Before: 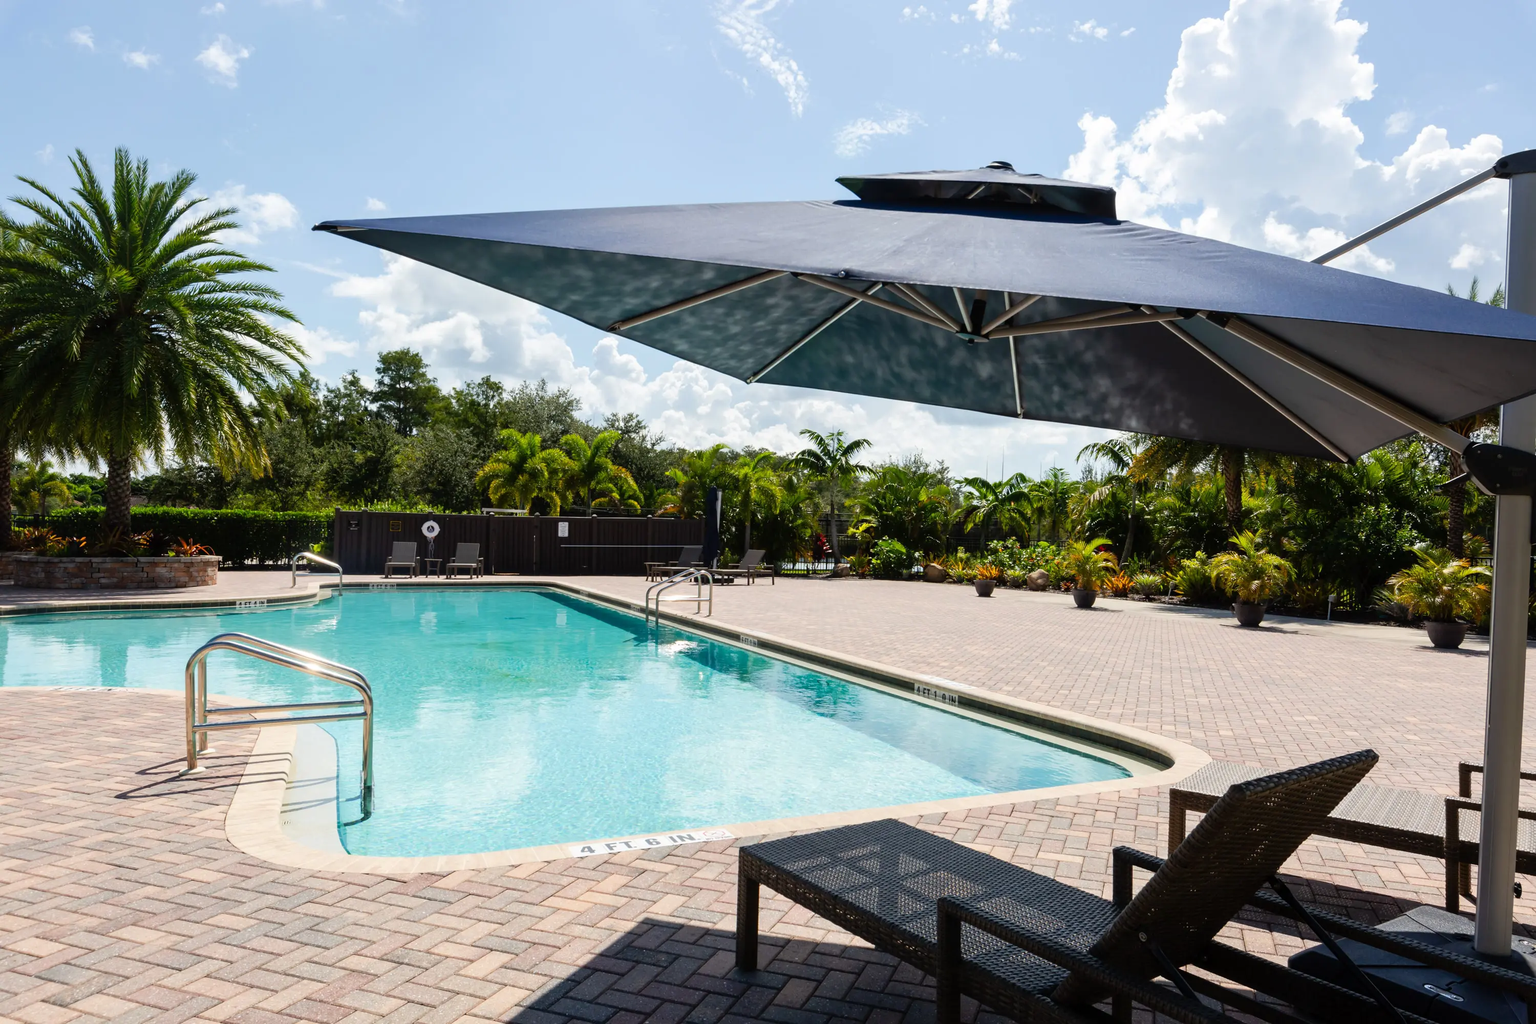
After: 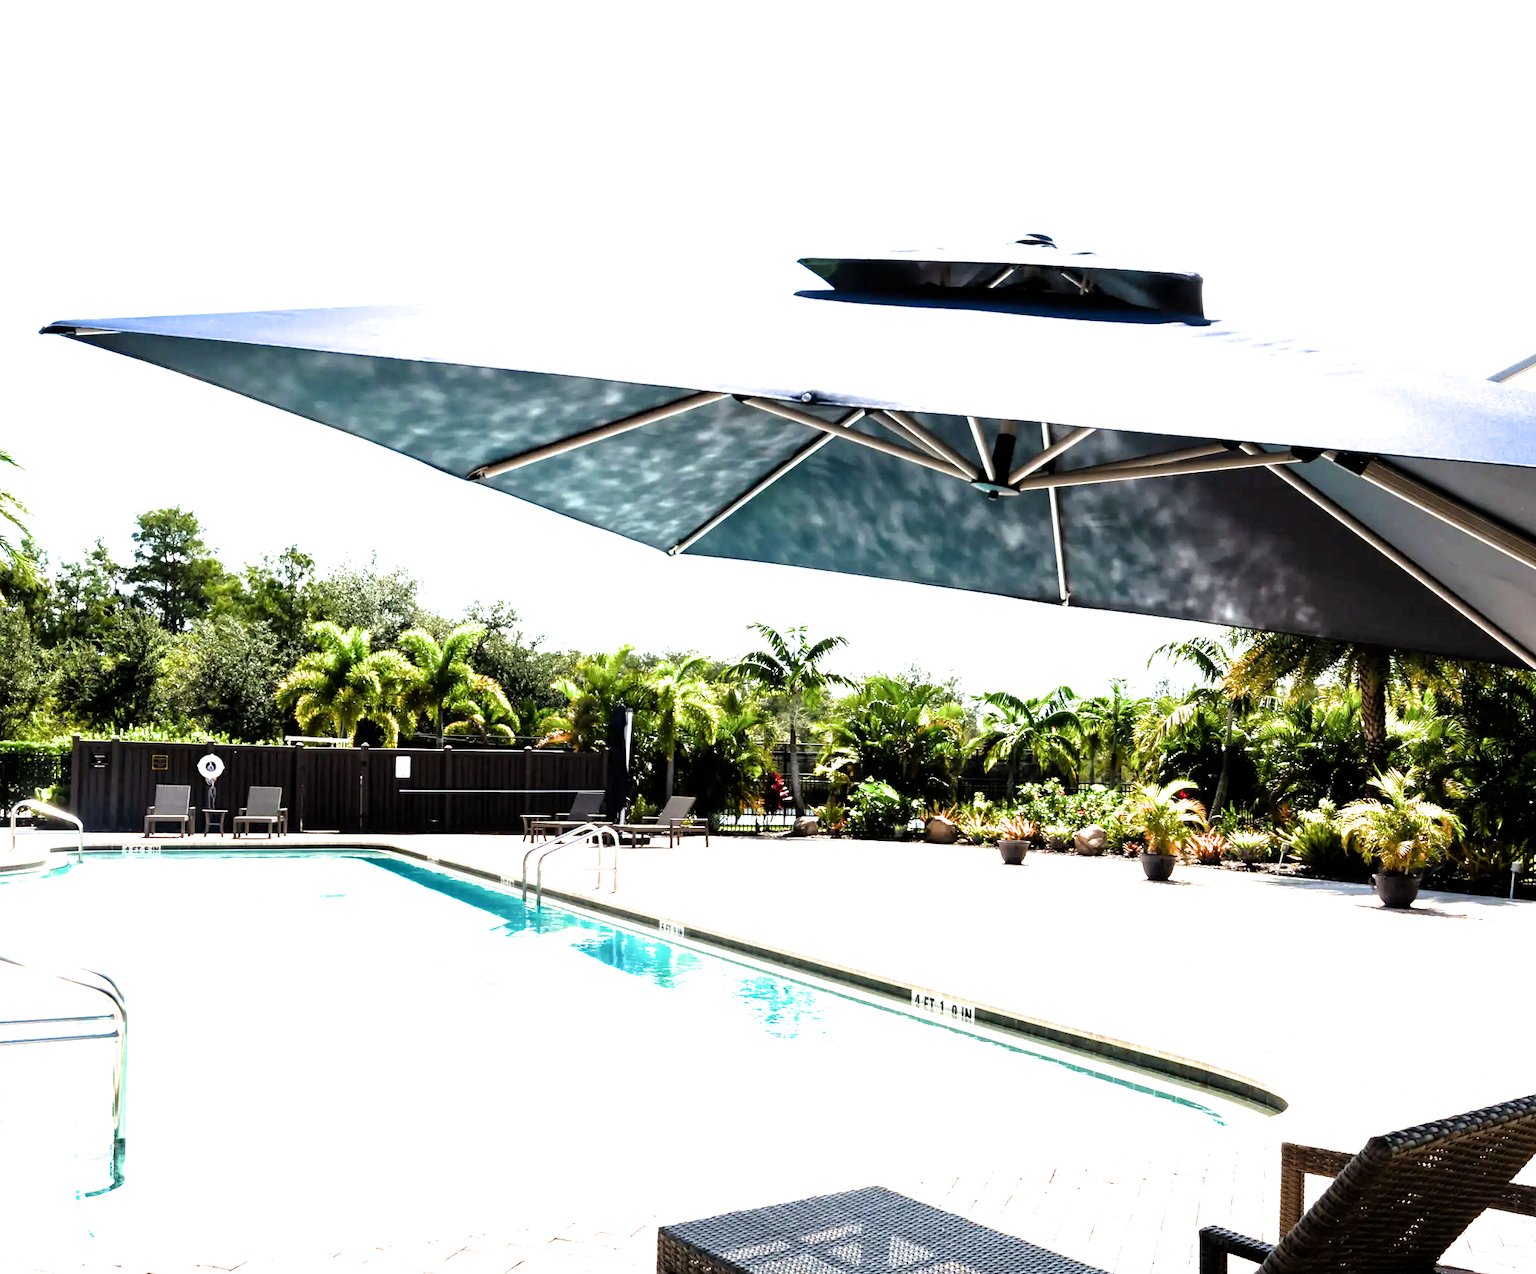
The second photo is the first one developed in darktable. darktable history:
crop: left 18.585%, right 12.372%, bottom 14.021%
filmic rgb: black relative exposure -8.19 EV, white relative exposure 2.2 EV, target white luminance 99.854%, hardness 7.08, latitude 75.35%, contrast 1.322, highlights saturation mix -1.48%, shadows ↔ highlights balance 29.68%
exposure: black level correction 0.001, exposure 1.714 EV, compensate exposure bias true, compensate highlight preservation false
